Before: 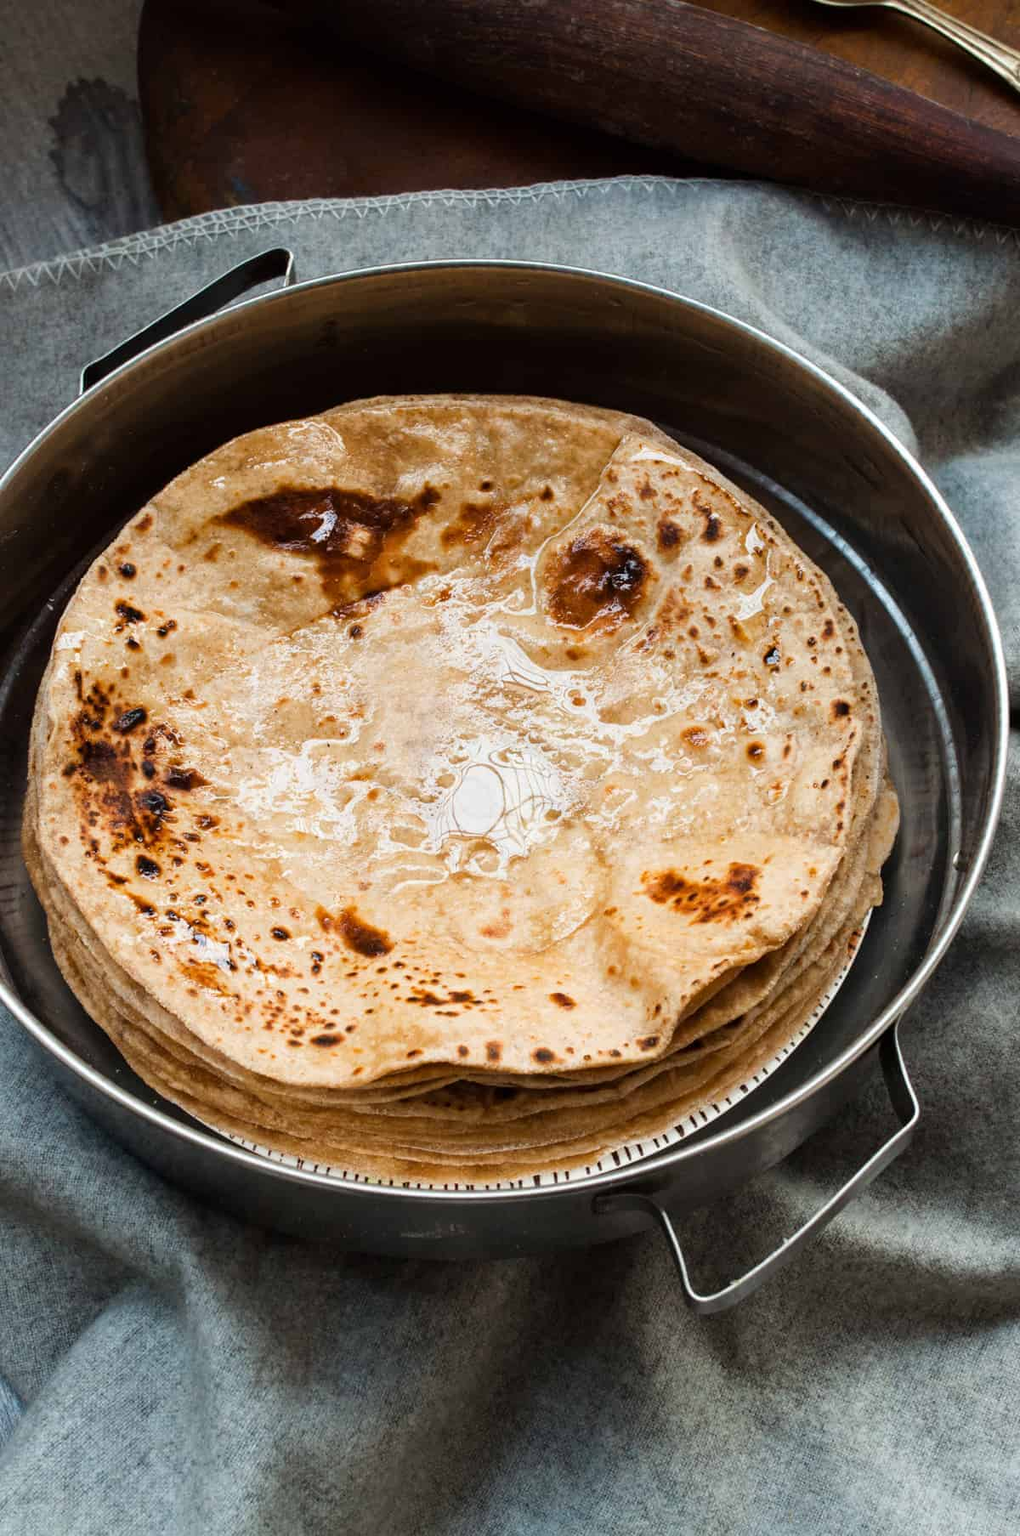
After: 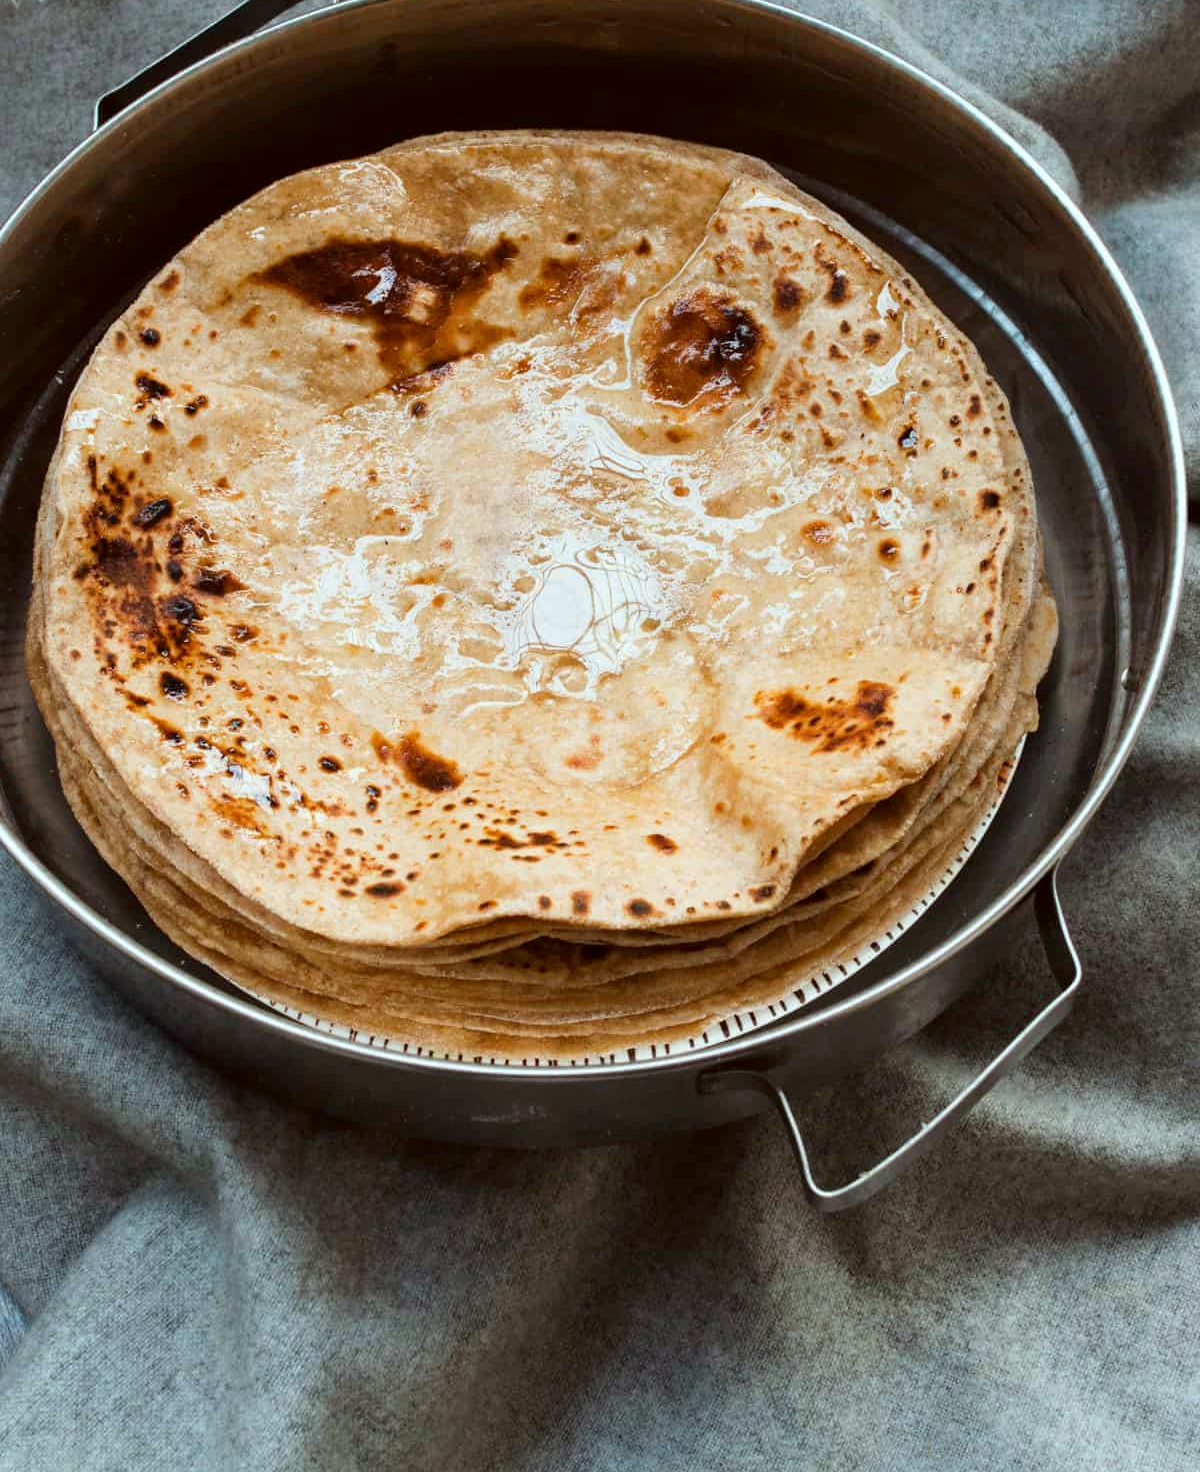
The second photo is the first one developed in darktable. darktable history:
color correction: highlights a* -4.98, highlights b* -3.76, shadows a* 3.83, shadows b* 4.08
crop and rotate: top 18.507%
